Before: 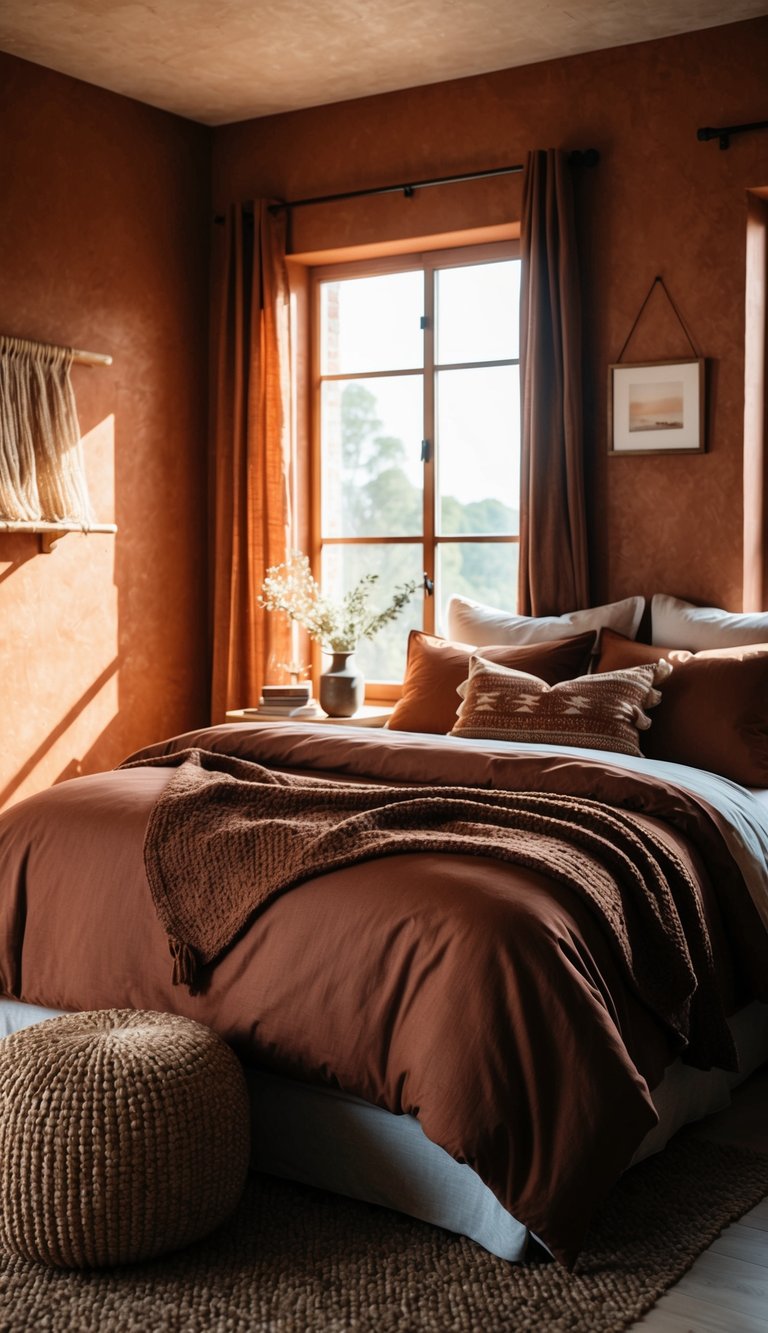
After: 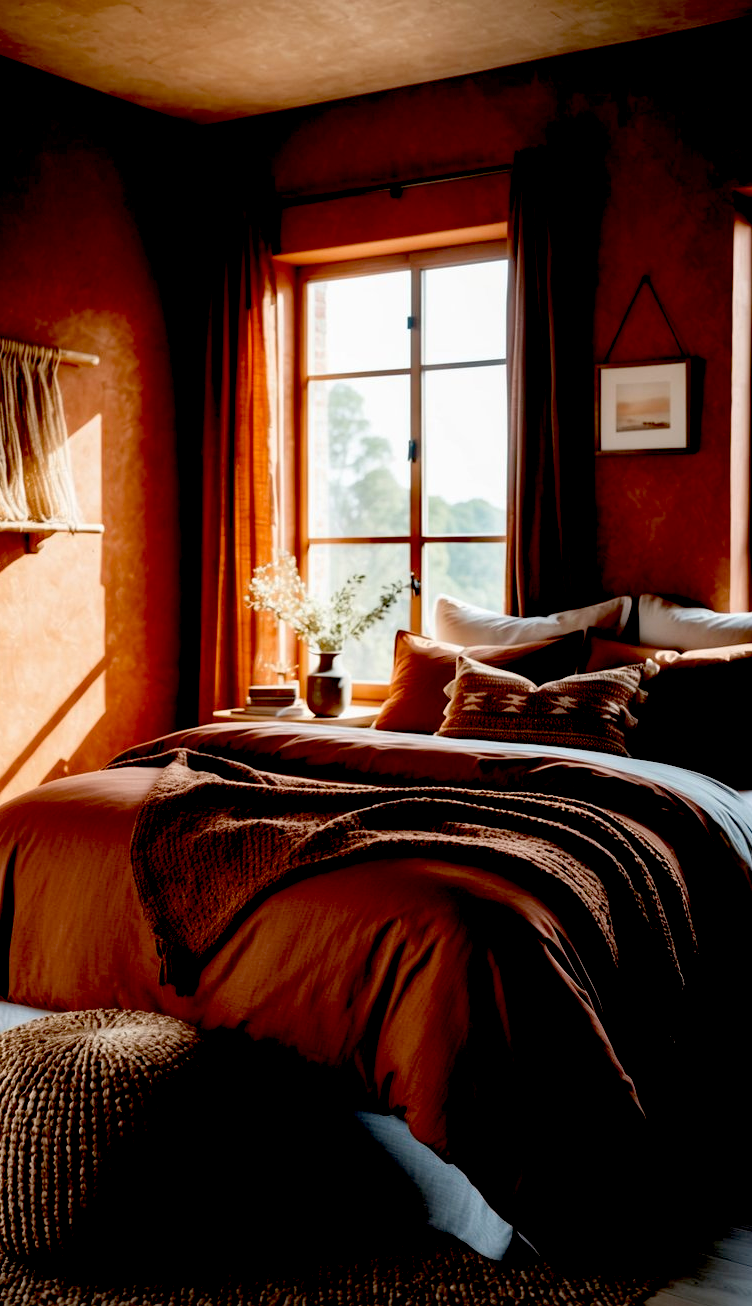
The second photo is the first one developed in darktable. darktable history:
crop: left 1.743%, right 0.268%, bottom 2.011%
exposure: black level correction 0.056, compensate highlight preservation false
